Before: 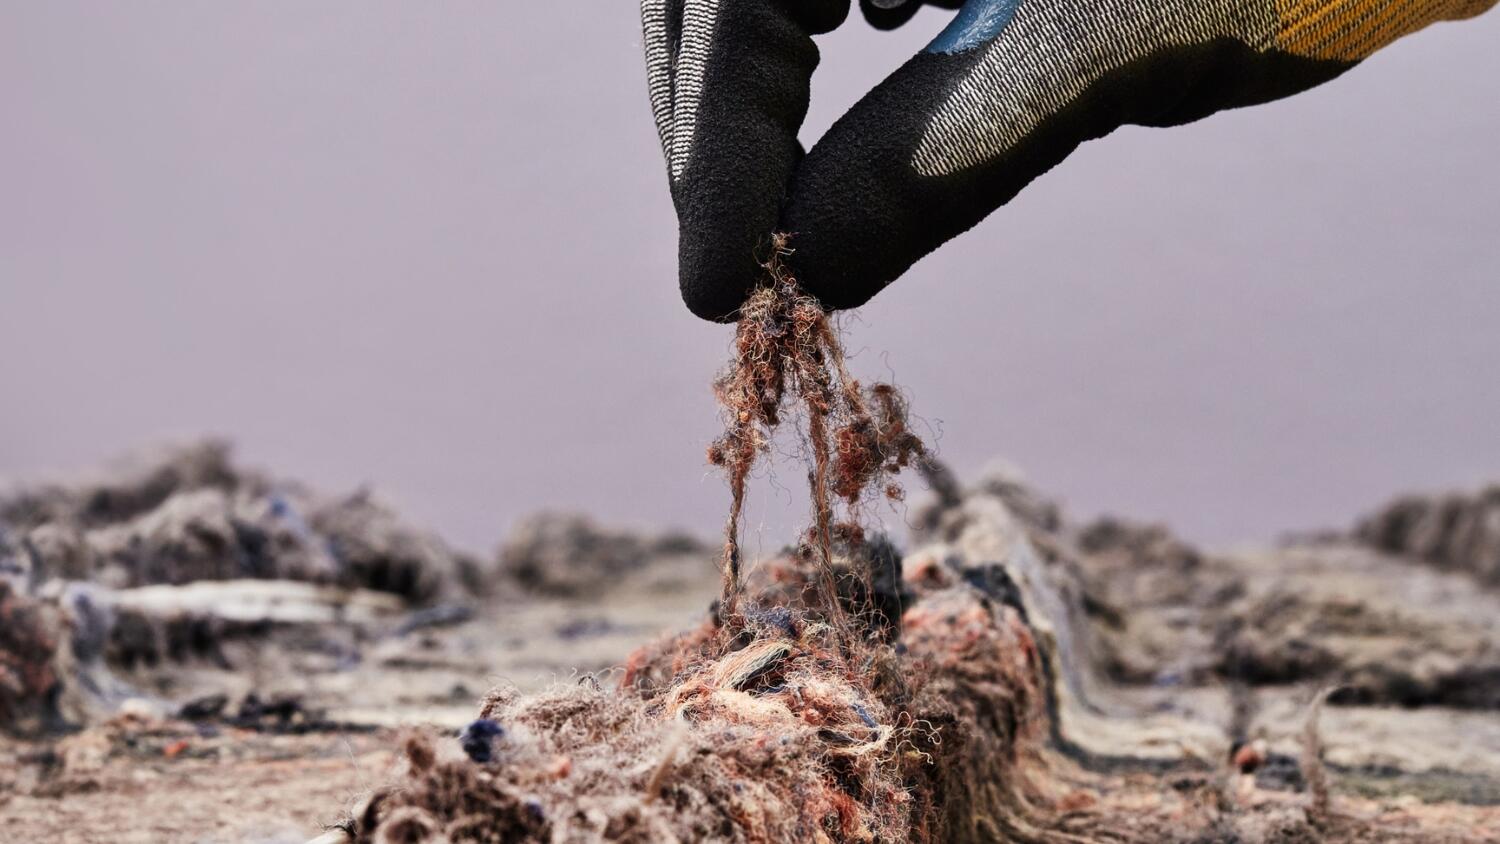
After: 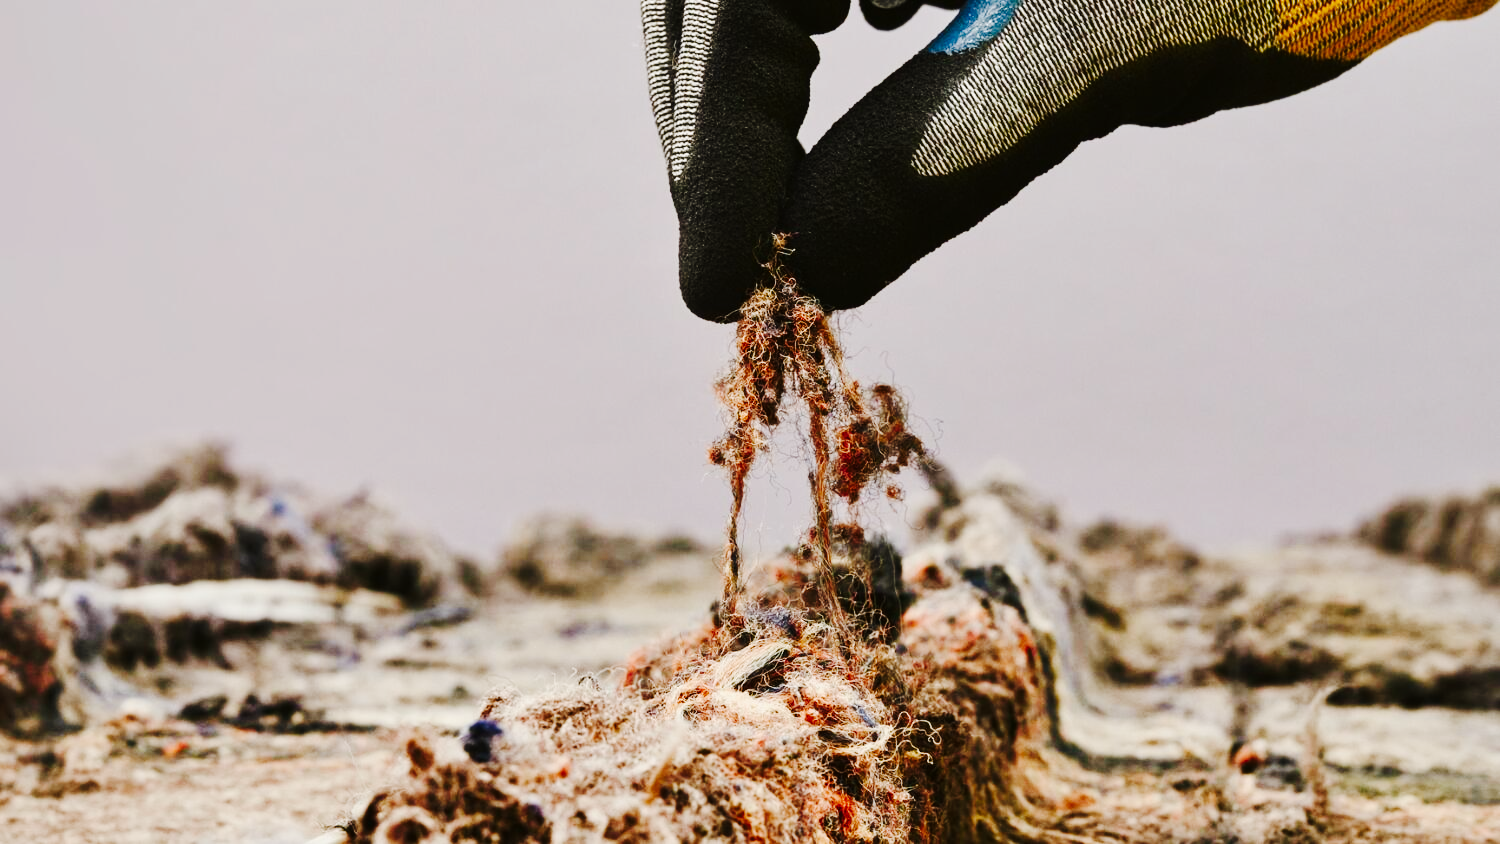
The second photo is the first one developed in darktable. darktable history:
color balance rgb: perceptual saturation grading › global saturation 20%, perceptual saturation grading › highlights -25%, perceptual saturation grading › shadows 25%
tone curve: curves: ch0 [(0, 0) (0.003, 0.002) (0.011, 0.008) (0.025, 0.017) (0.044, 0.027) (0.069, 0.037) (0.1, 0.052) (0.136, 0.074) (0.177, 0.11) (0.224, 0.155) (0.277, 0.237) (0.335, 0.34) (0.399, 0.467) (0.468, 0.584) (0.543, 0.683) (0.623, 0.762) (0.709, 0.827) (0.801, 0.888) (0.898, 0.947) (1, 1)], preserve colors none
color balance: mode lift, gamma, gain (sRGB), lift [1.04, 1, 1, 0.97], gamma [1.01, 1, 1, 0.97], gain [0.96, 1, 1, 0.97]
